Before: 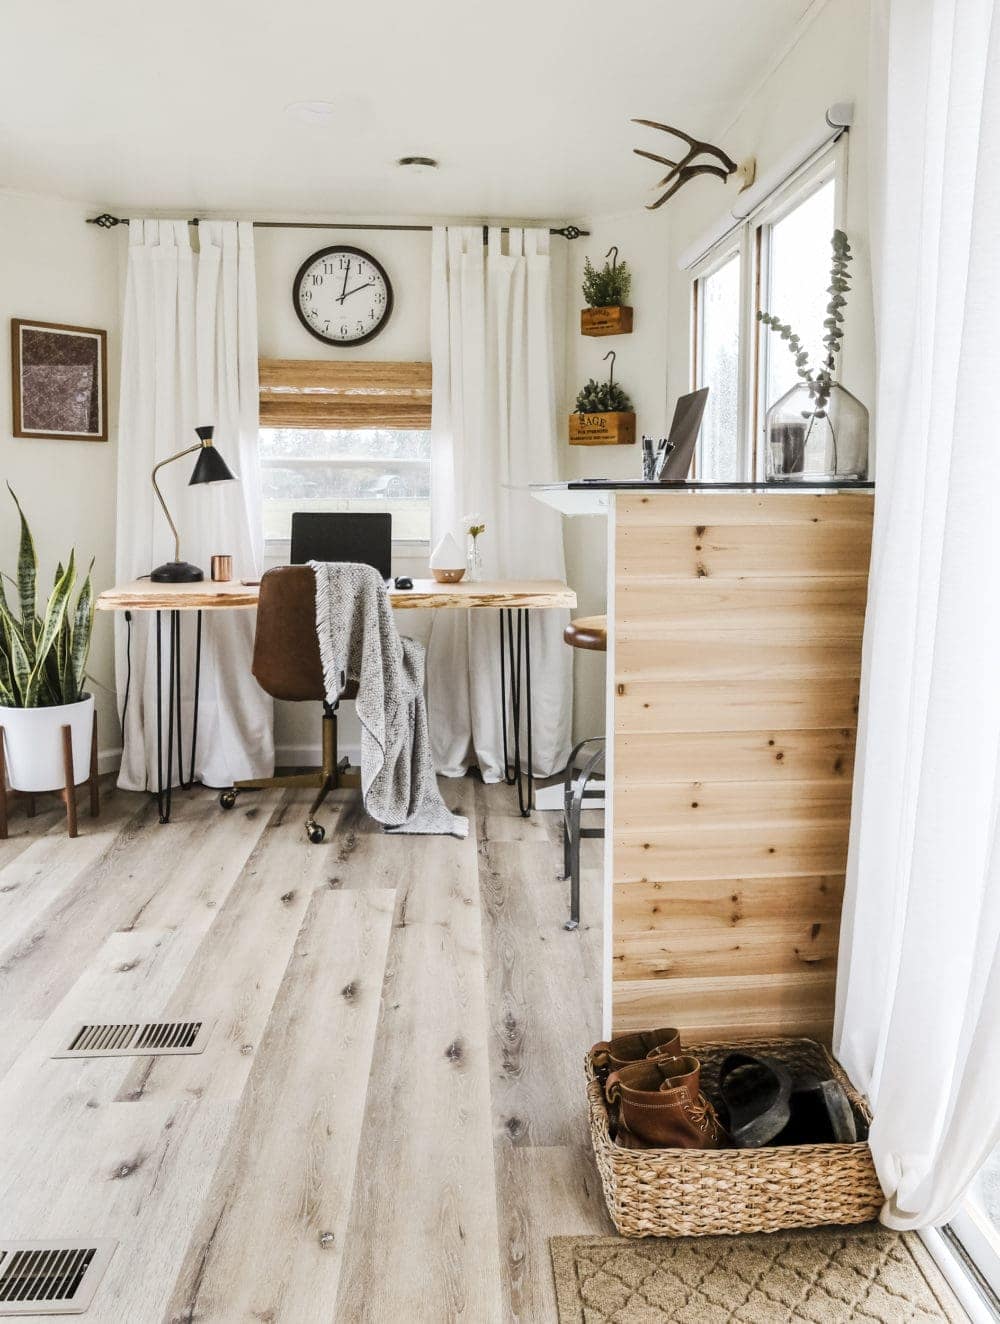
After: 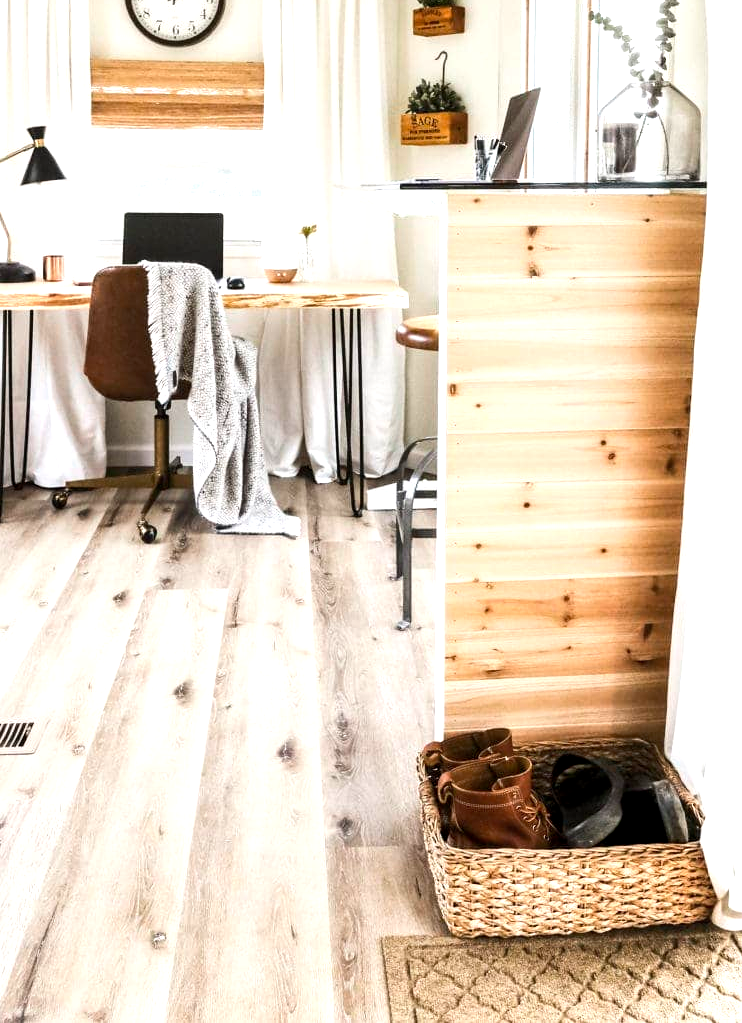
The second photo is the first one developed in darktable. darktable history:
crop: left 16.839%, top 22.724%, right 8.875%
tone equalizer: -8 EV -0.001 EV, -7 EV 0.002 EV, -6 EV -0.004 EV, -5 EV -0.012 EV, -4 EV -0.066 EV, -3 EV -0.223 EV, -2 EV -0.247 EV, -1 EV 0.084 EV, +0 EV 0.298 EV
exposure: black level correction 0.001, exposure 0.5 EV, compensate exposure bias true, compensate highlight preservation false
